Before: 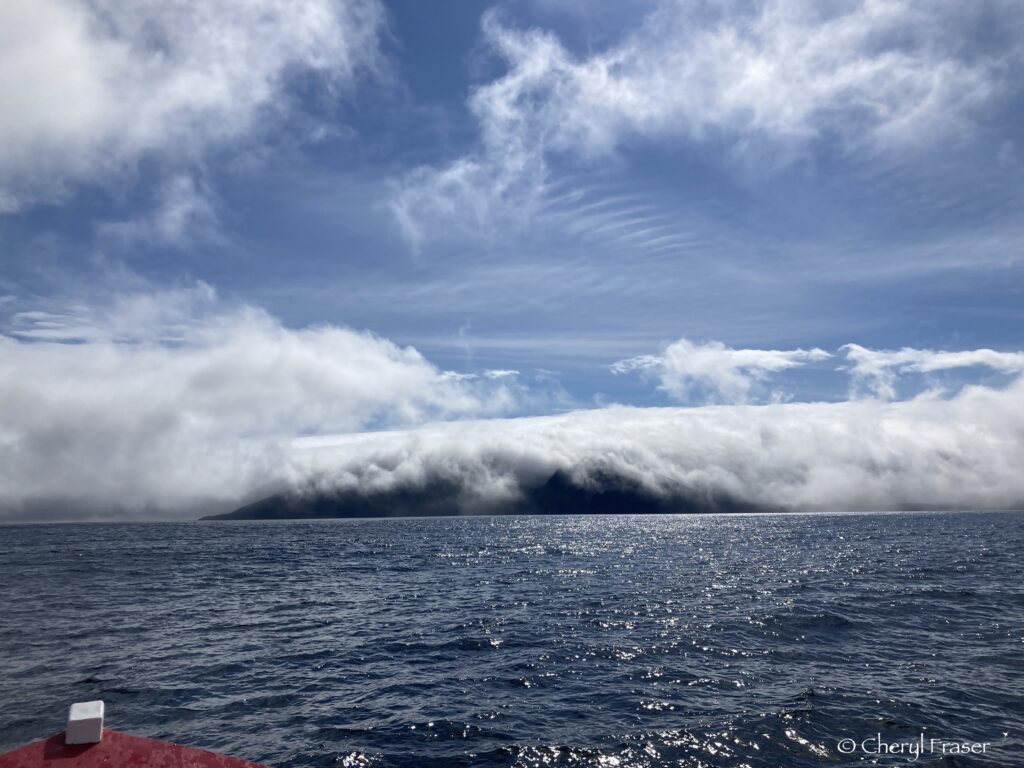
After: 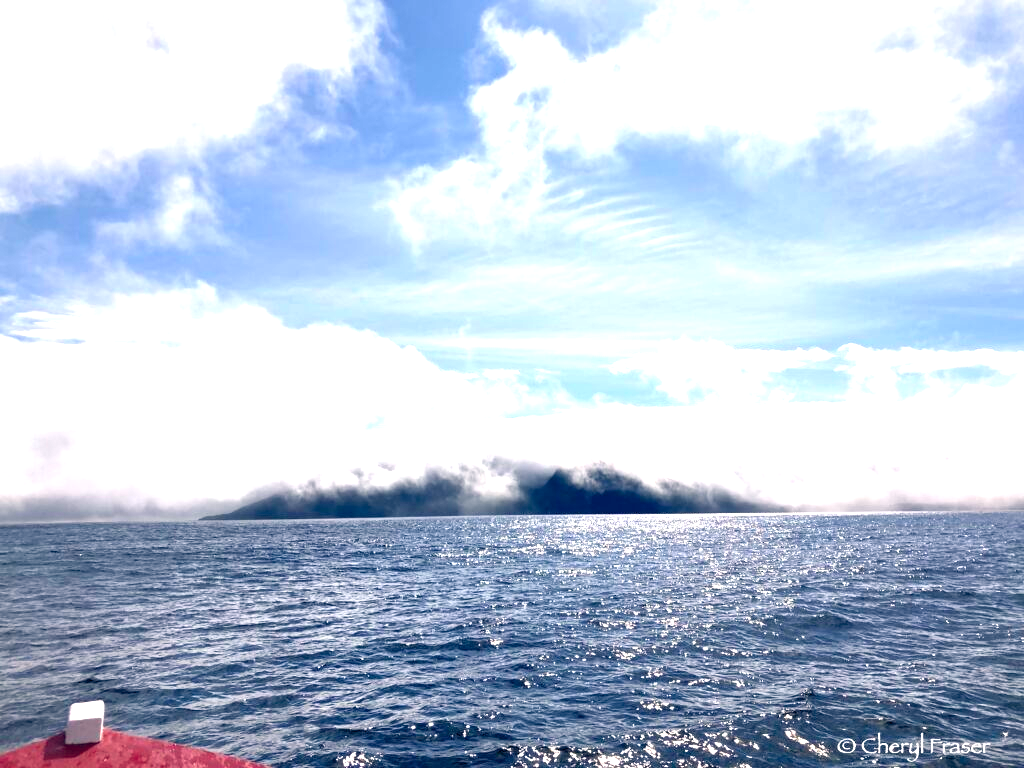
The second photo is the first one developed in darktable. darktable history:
exposure: black level correction 0.001, exposure 1.735 EV, compensate highlight preservation false
color balance rgb: shadows lift › hue 87.51°, highlights gain › chroma 3.21%, highlights gain › hue 55.1°, global offset › chroma 0.15%, global offset › hue 253.66°, linear chroma grading › global chroma 0.5%
